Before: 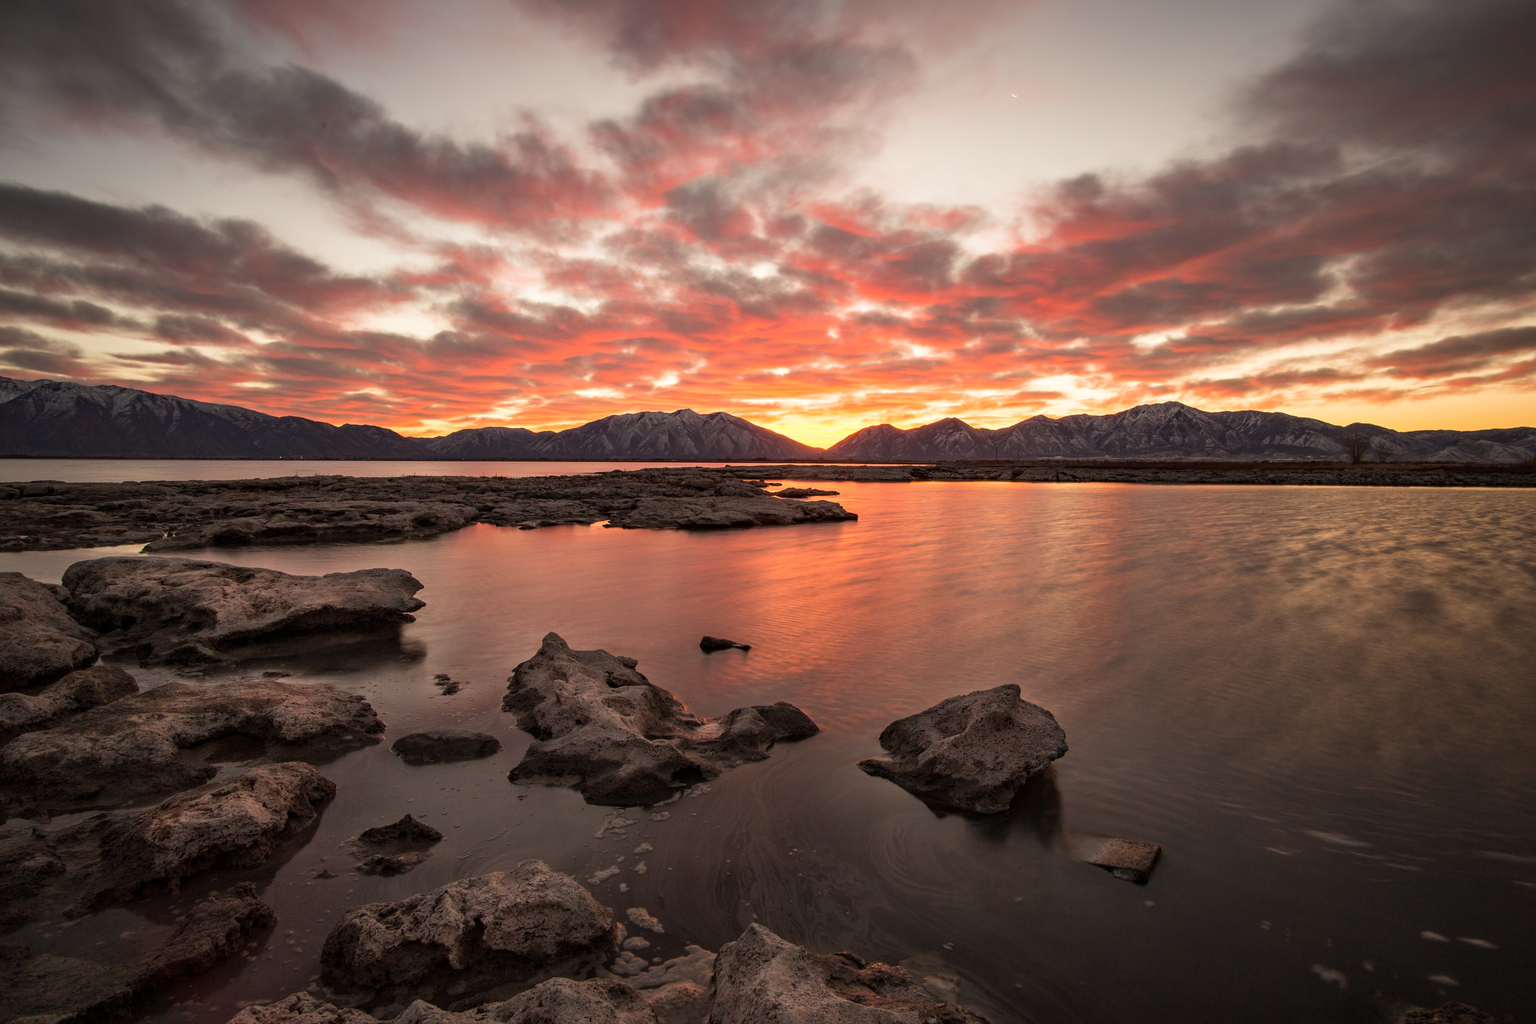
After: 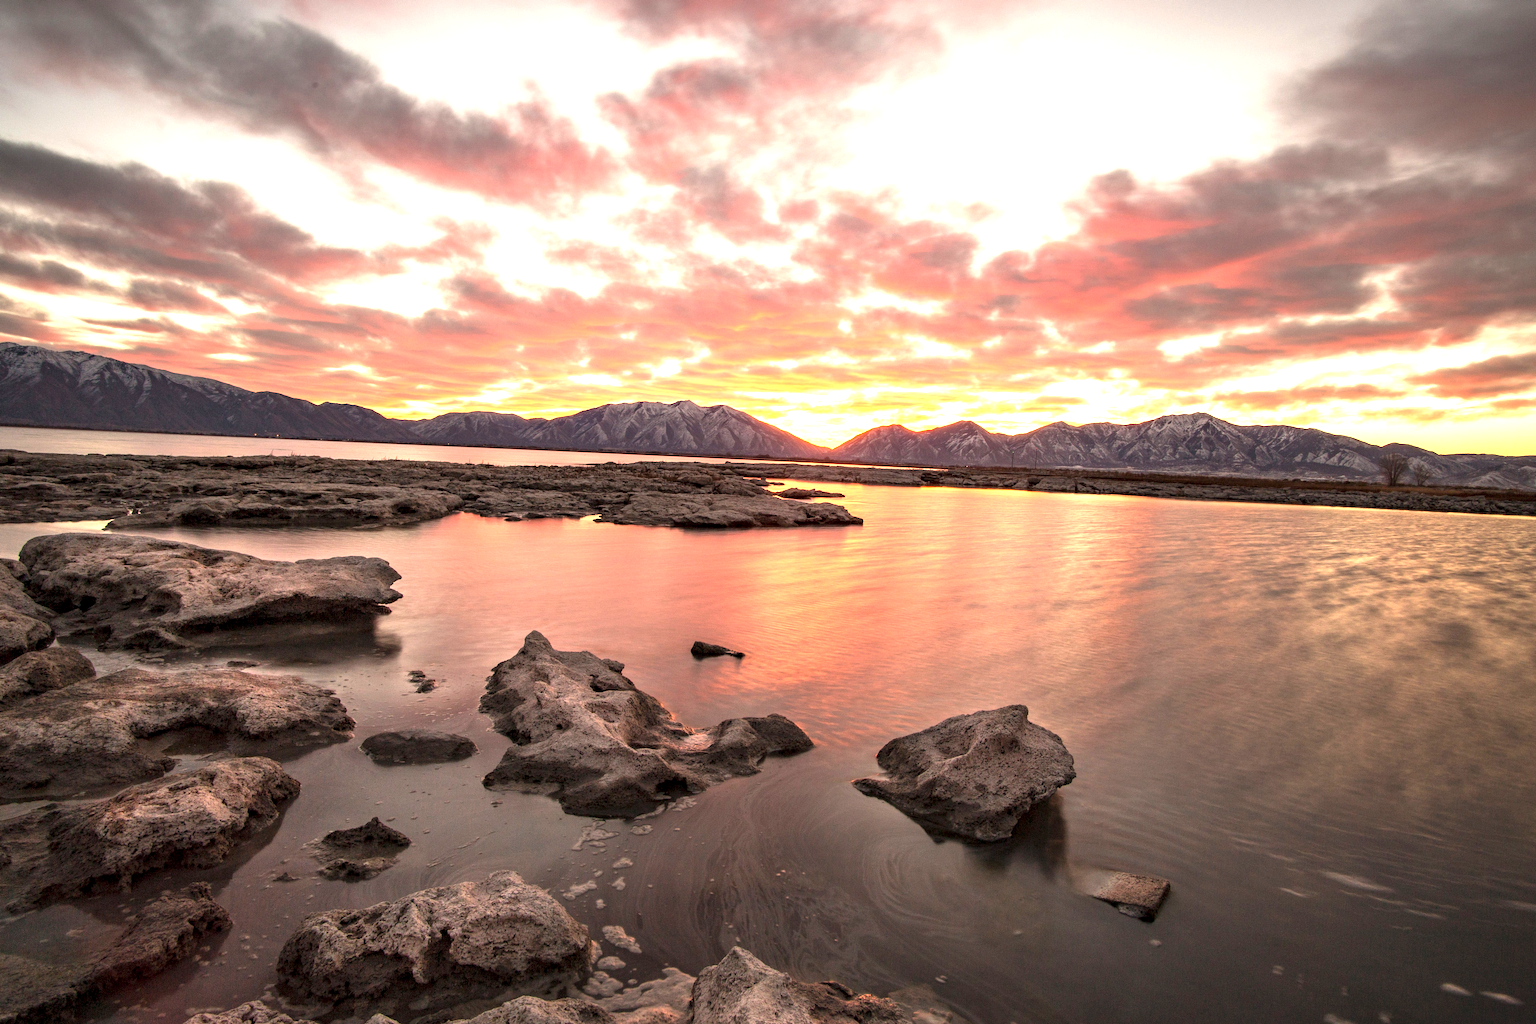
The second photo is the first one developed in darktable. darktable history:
local contrast: highlights 100%, shadows 103%, detail 119%, midtone range 0.2
exposure: black level correction 0, exposure 1.4 EV, compensate highlight preservation false
crop and rotate: angle -2.25°
